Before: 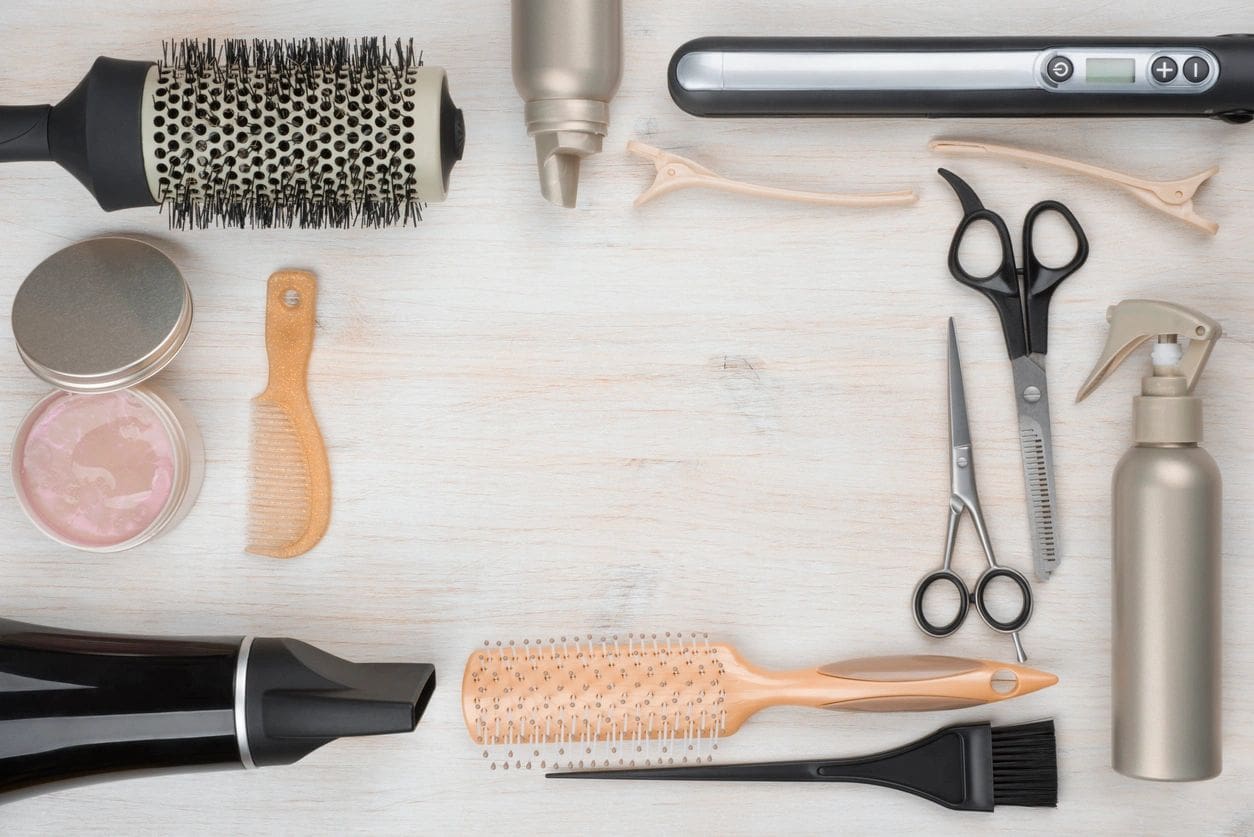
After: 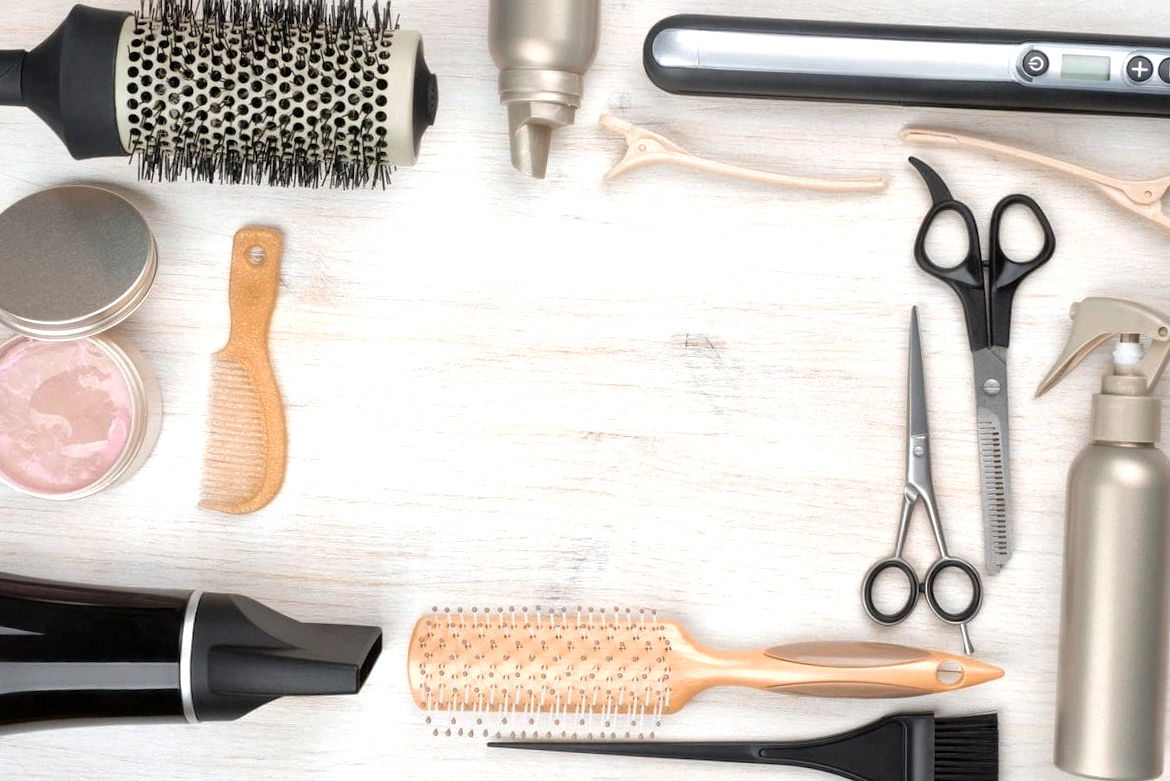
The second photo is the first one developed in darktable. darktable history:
tone equalizer: -8 EV -0.409 EV, -7 EV -0.384 EV, -6 EV -0.297 EV, -5 EV -0.2 EV, -3 EV 0.249 EV, -2 EV 0.343 EV, -1 EV 0.372 EV, +0 EV 0.41 EV
local contrast: mode bilateral grid, contrast 19, coarseness 100, detail 150%, midtone range 0.2
crop and rotate: angle -2.78°
